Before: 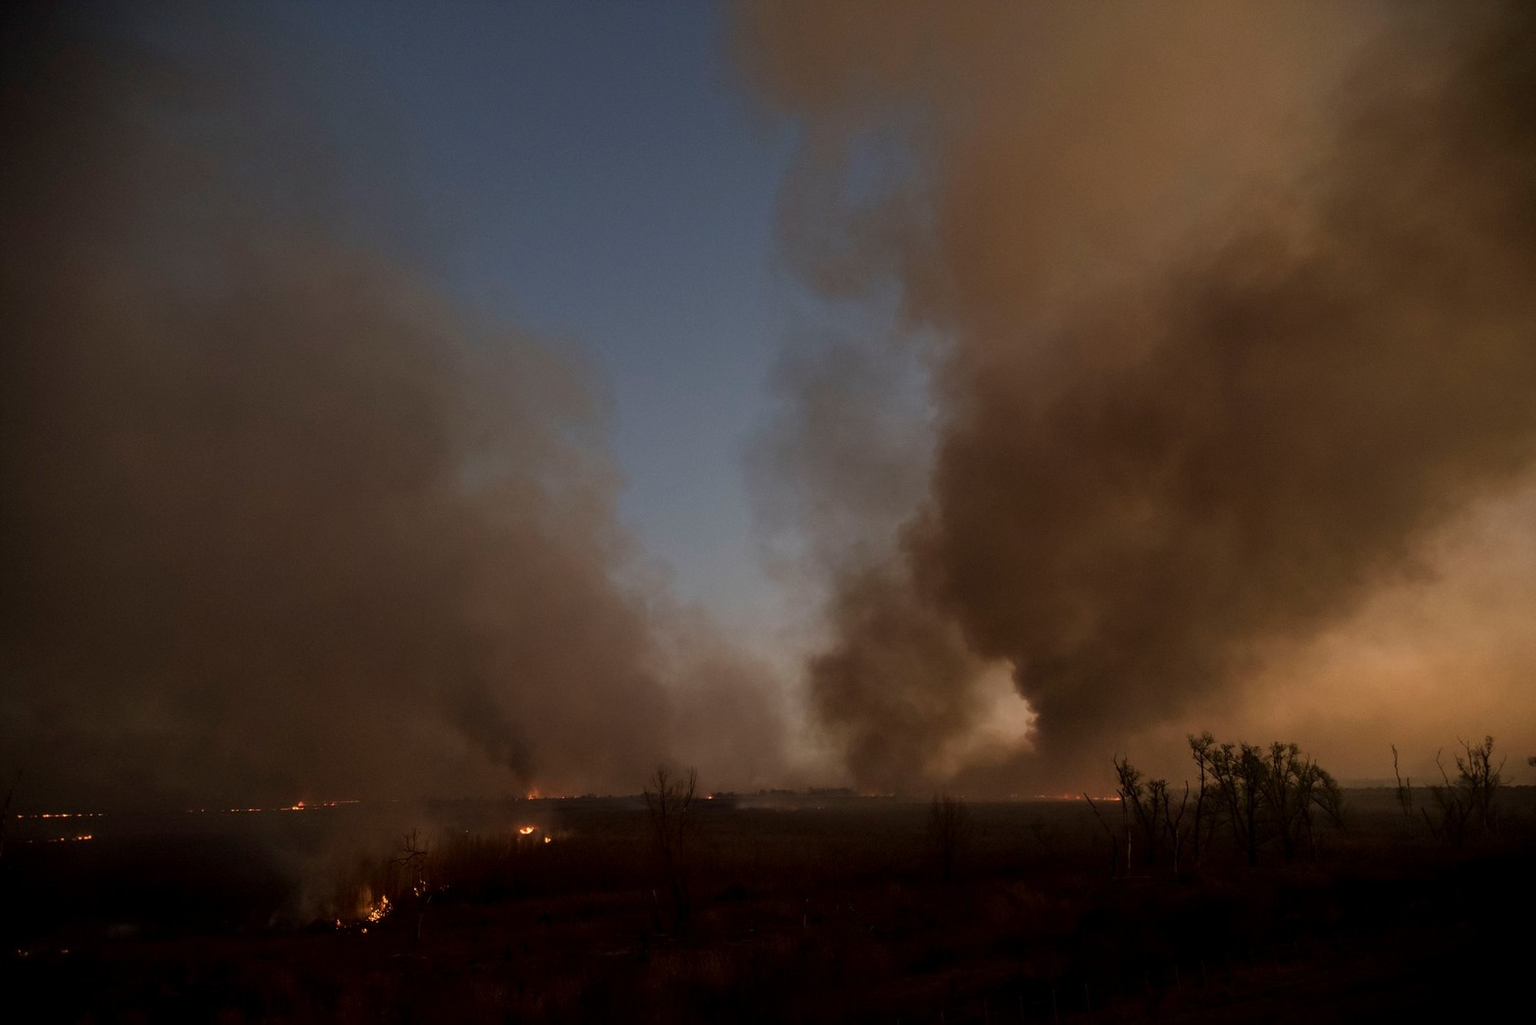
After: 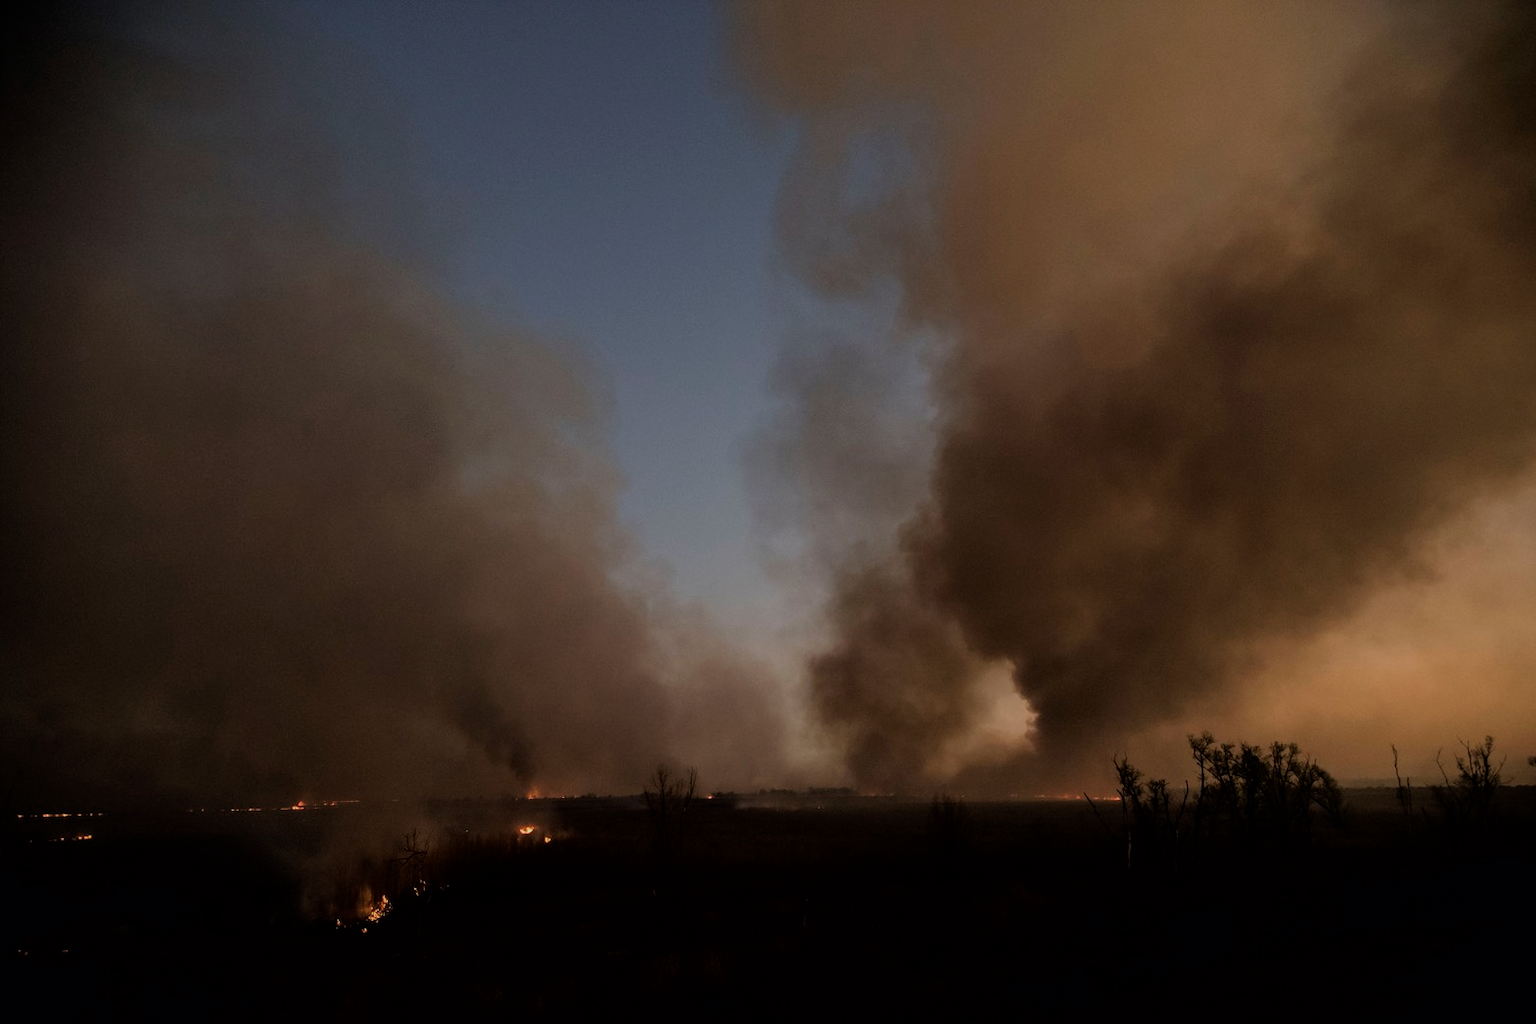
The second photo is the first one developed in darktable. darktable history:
filmic rgb: black relative exposure -7.65 EV, white relative exposure 4.56 EV, hardness 3.61, color science v6 (2022)
local contrast: mode bilateral grid, contrast 16, coarseness 35, detail 105%, midtone range 0.2
